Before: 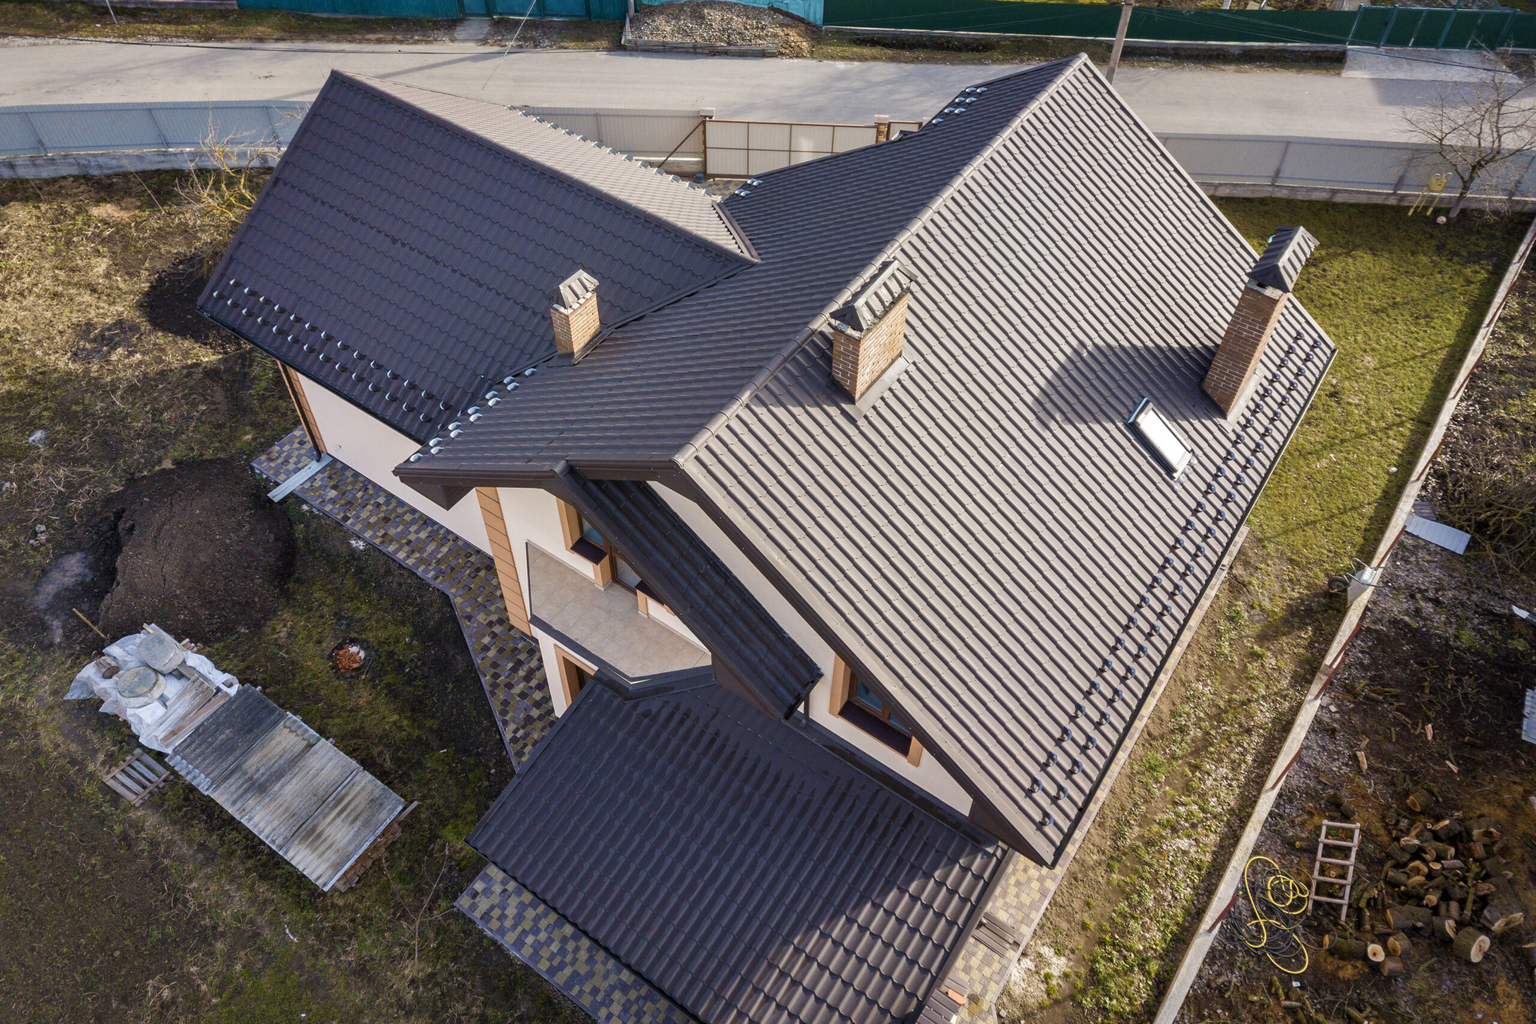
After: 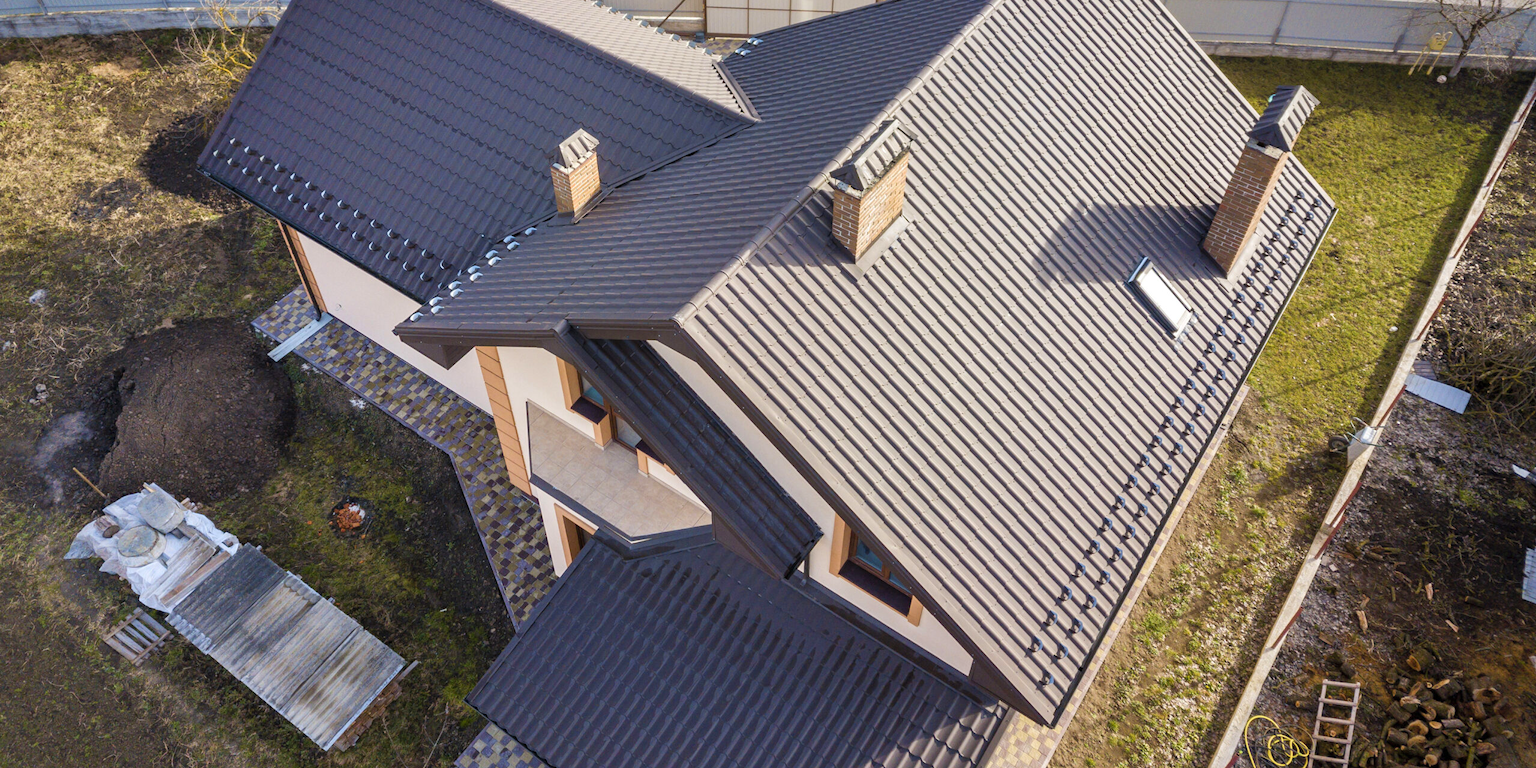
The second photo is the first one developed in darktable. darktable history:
contrast brightness saturation: contrast 0.07, brightness 0.08, saturation 0.18
crop: top 13.819%, bottom 11.169%
